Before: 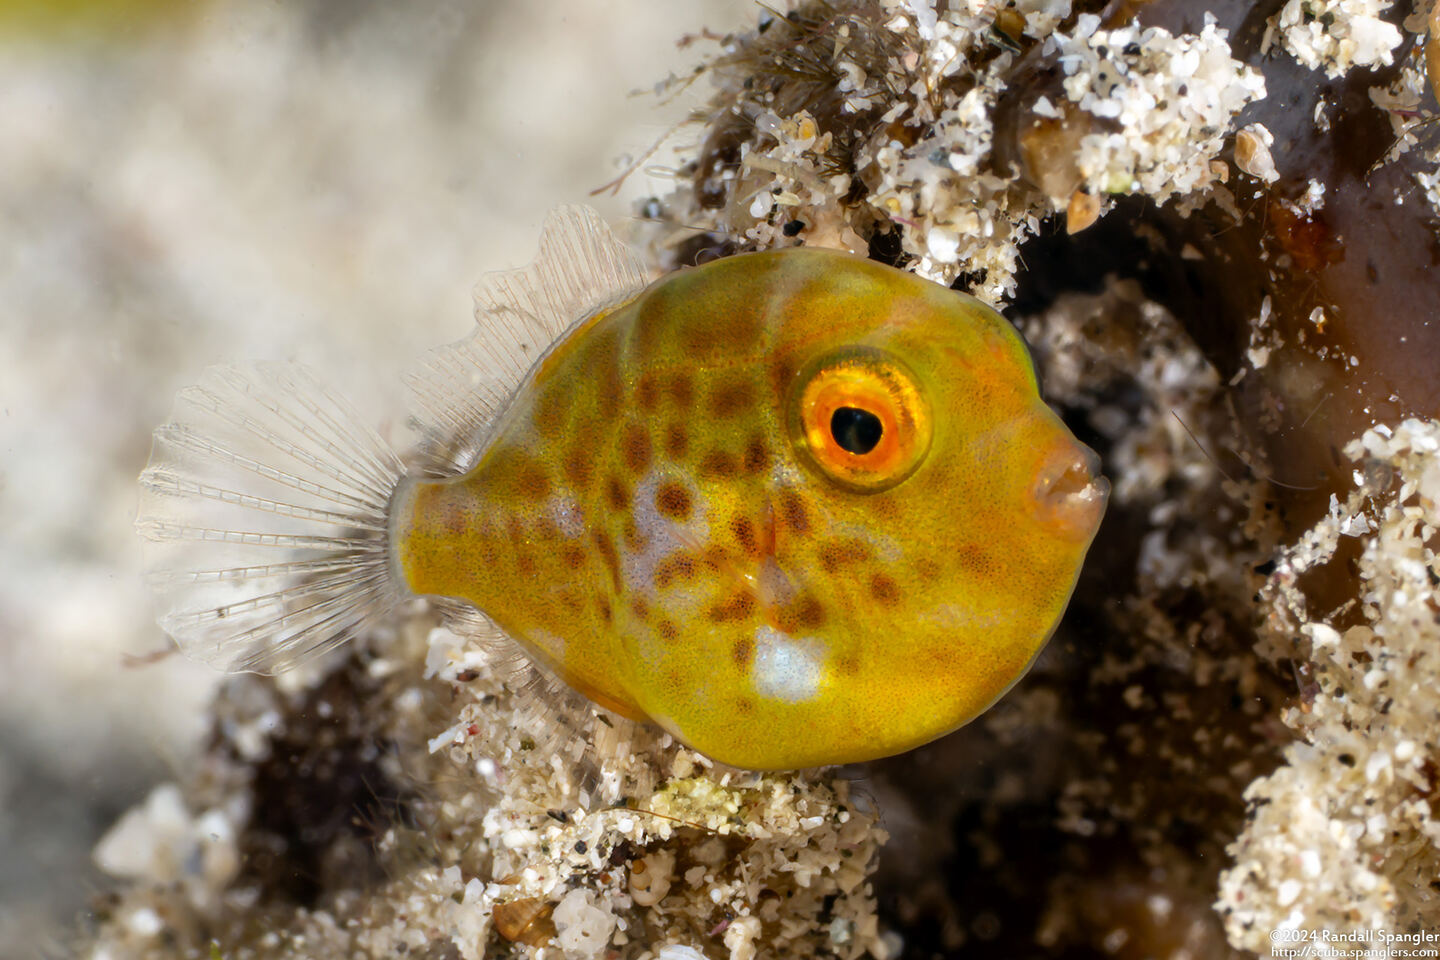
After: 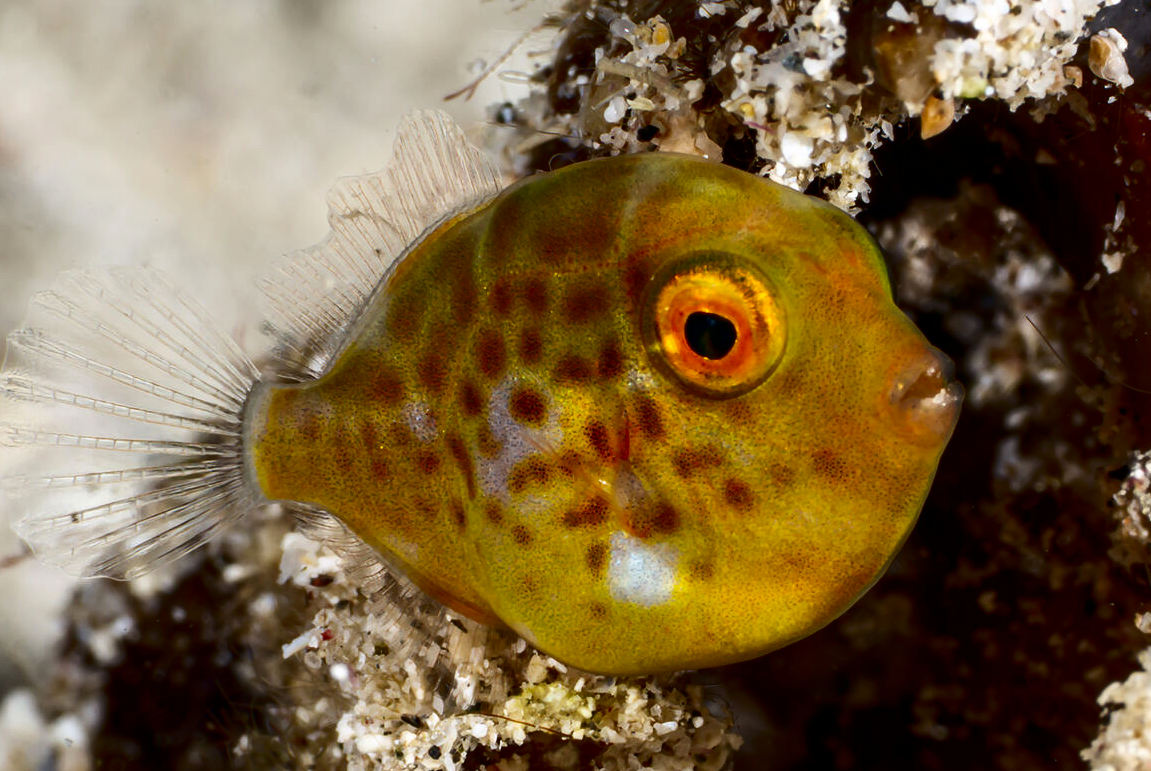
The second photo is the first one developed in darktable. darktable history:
crop and rotate: left 10.185%, top 9.922%, right 9.862%, bottom 9.74%
contrast brightness saturation: contrast 0.192, brightness -0.237, saturation 0.106
